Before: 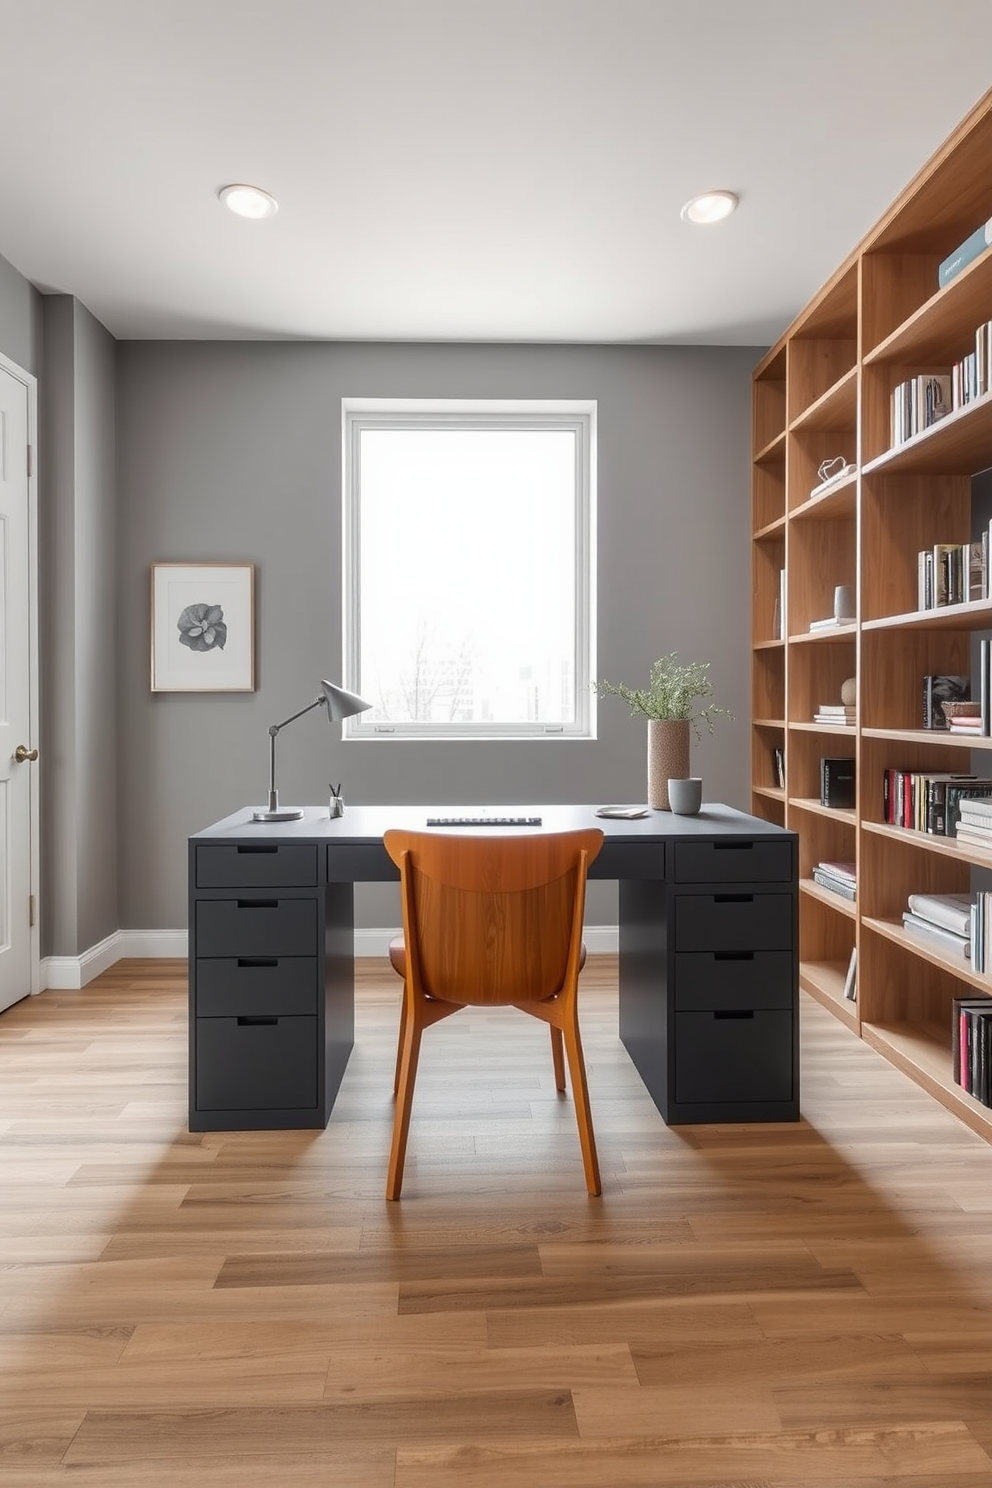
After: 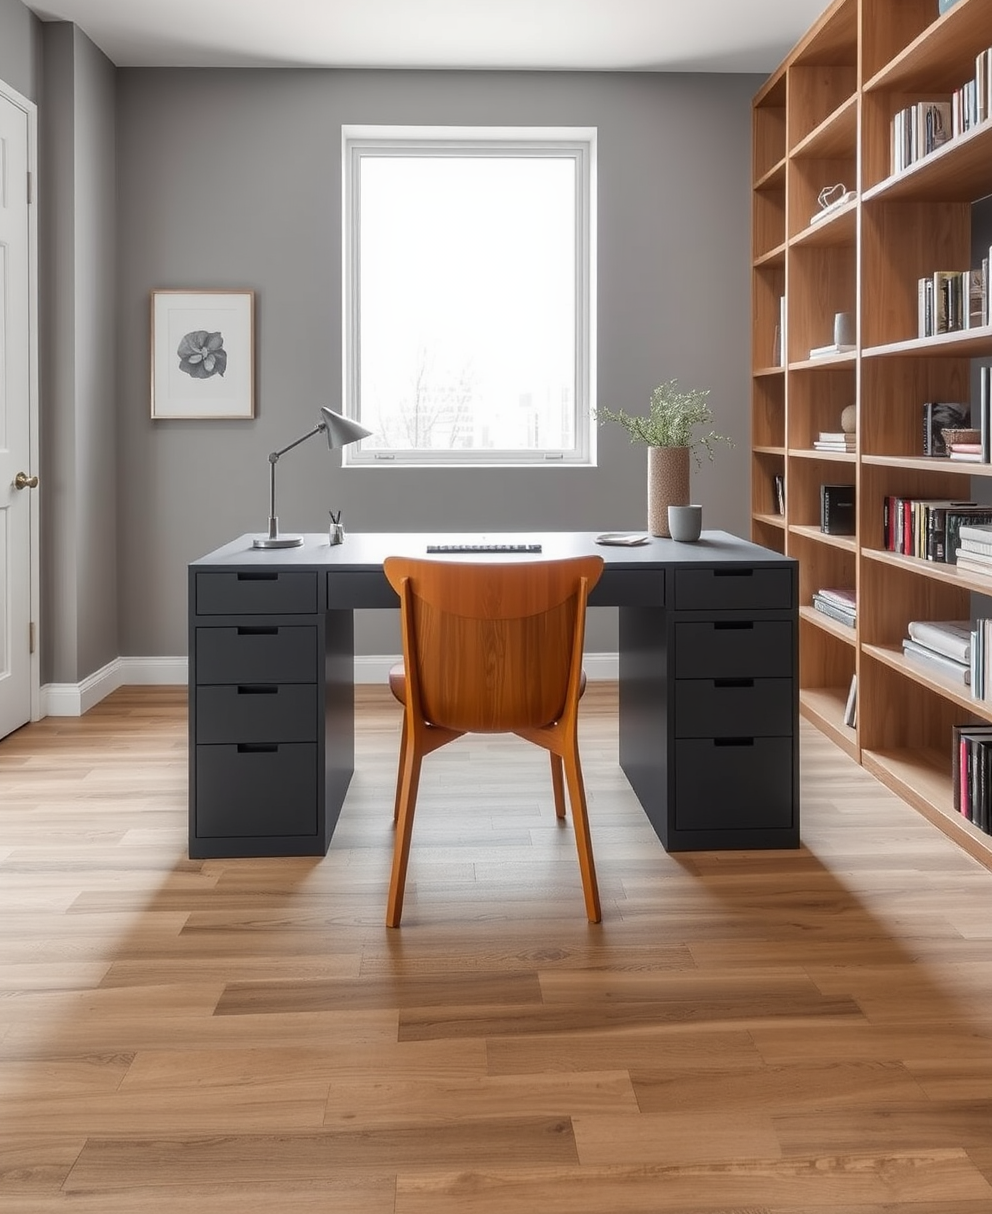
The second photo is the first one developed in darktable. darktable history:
crop and rotate: top 18.376%
exposure: exposure -0.005 EV, compensate exposure bias true, compensate highlight preservation false
